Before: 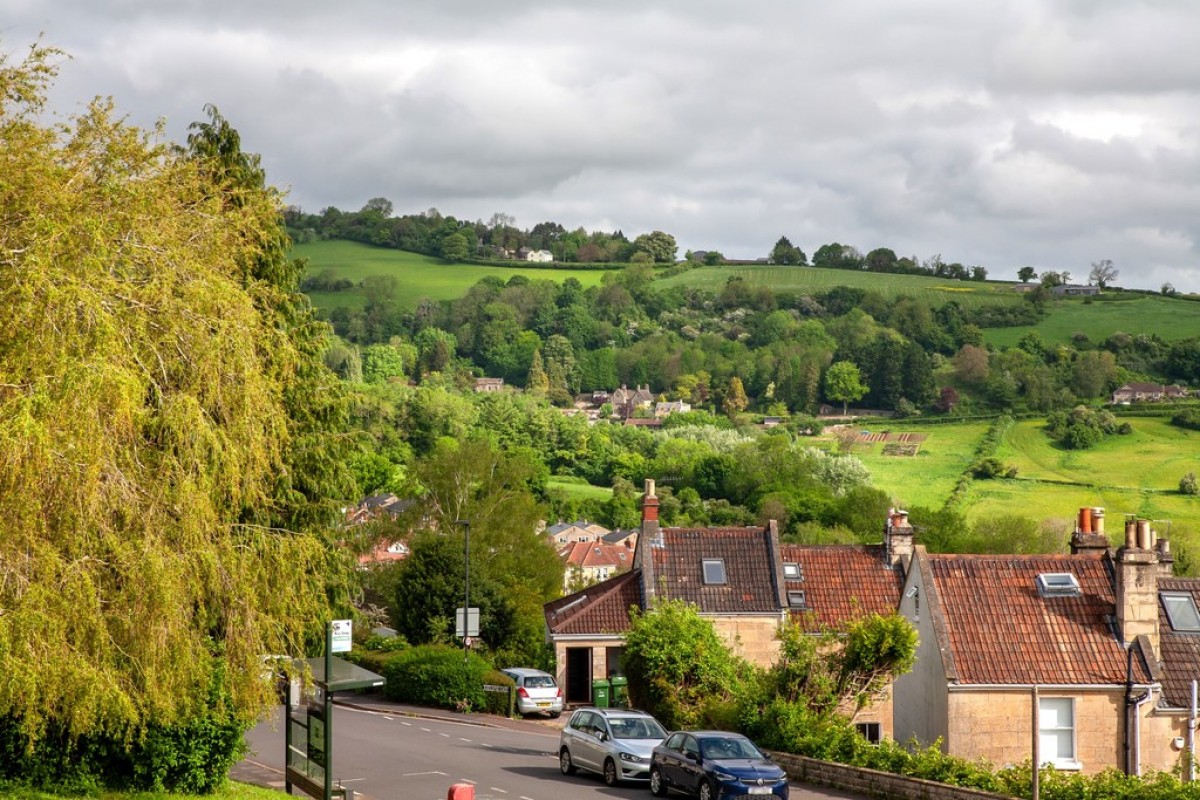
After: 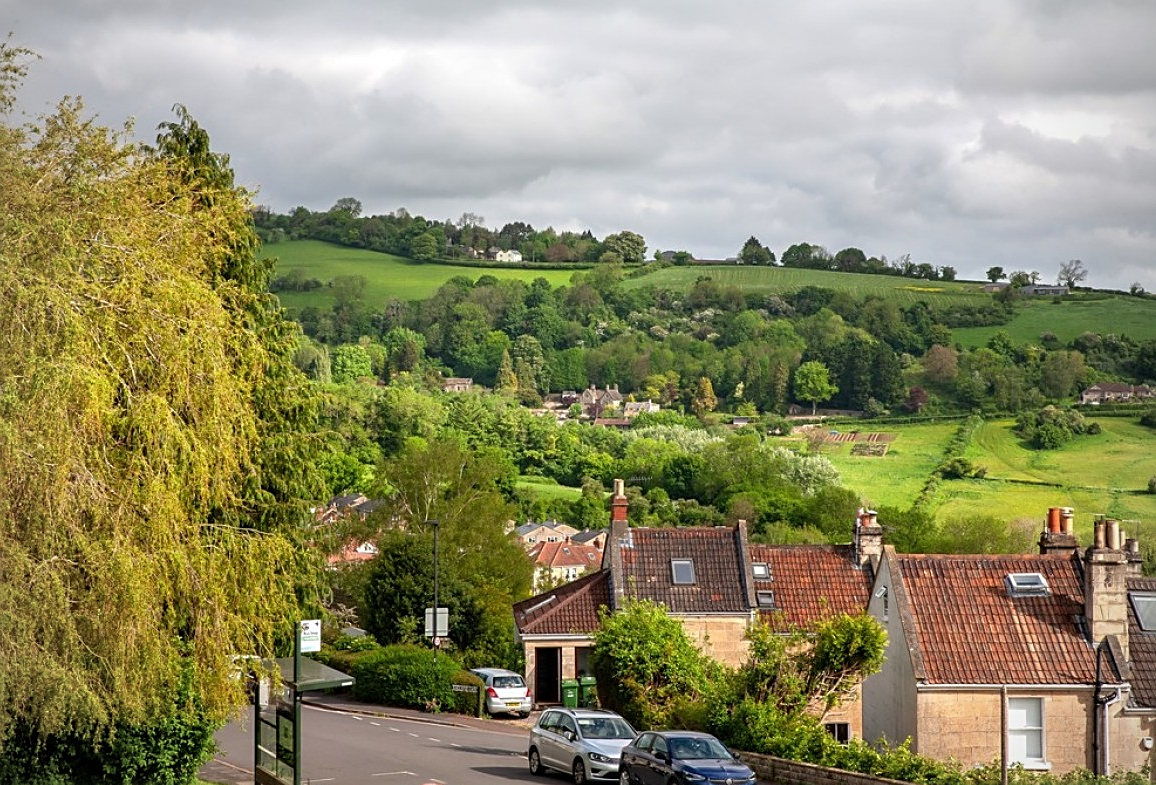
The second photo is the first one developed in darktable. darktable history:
sharpen: on, module defaults
crop and rotate: left 2.618%, right 1.031%, bottom 1.787%
vignetting: fall-off radius 60.8%, center (0, 0.005)
